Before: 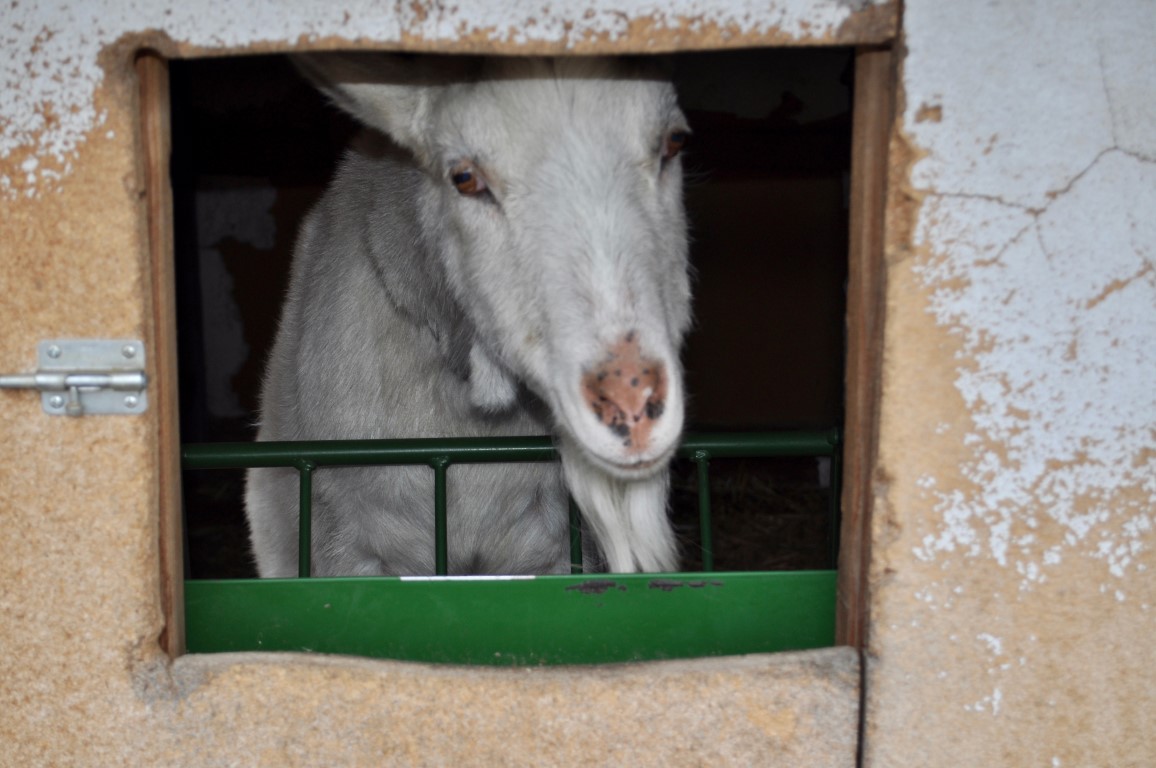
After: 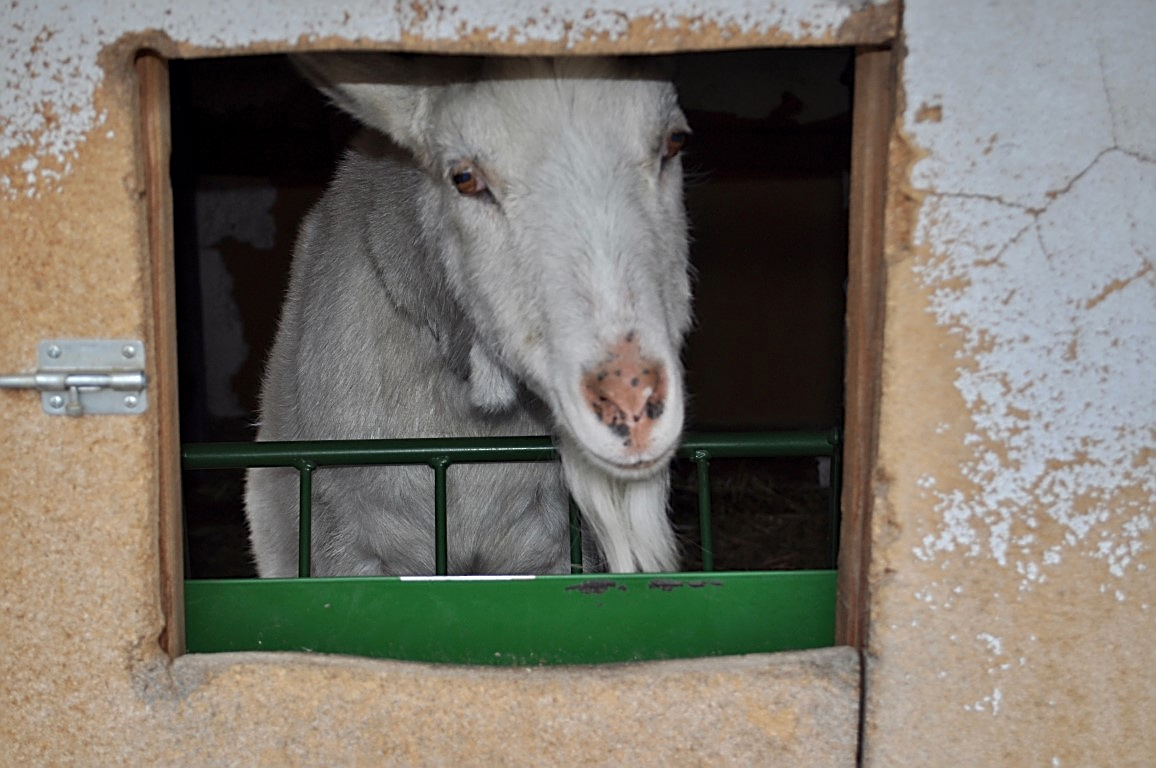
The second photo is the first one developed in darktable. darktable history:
sharpen: amount 0.899
shadows and highlights: shadows 30.04
